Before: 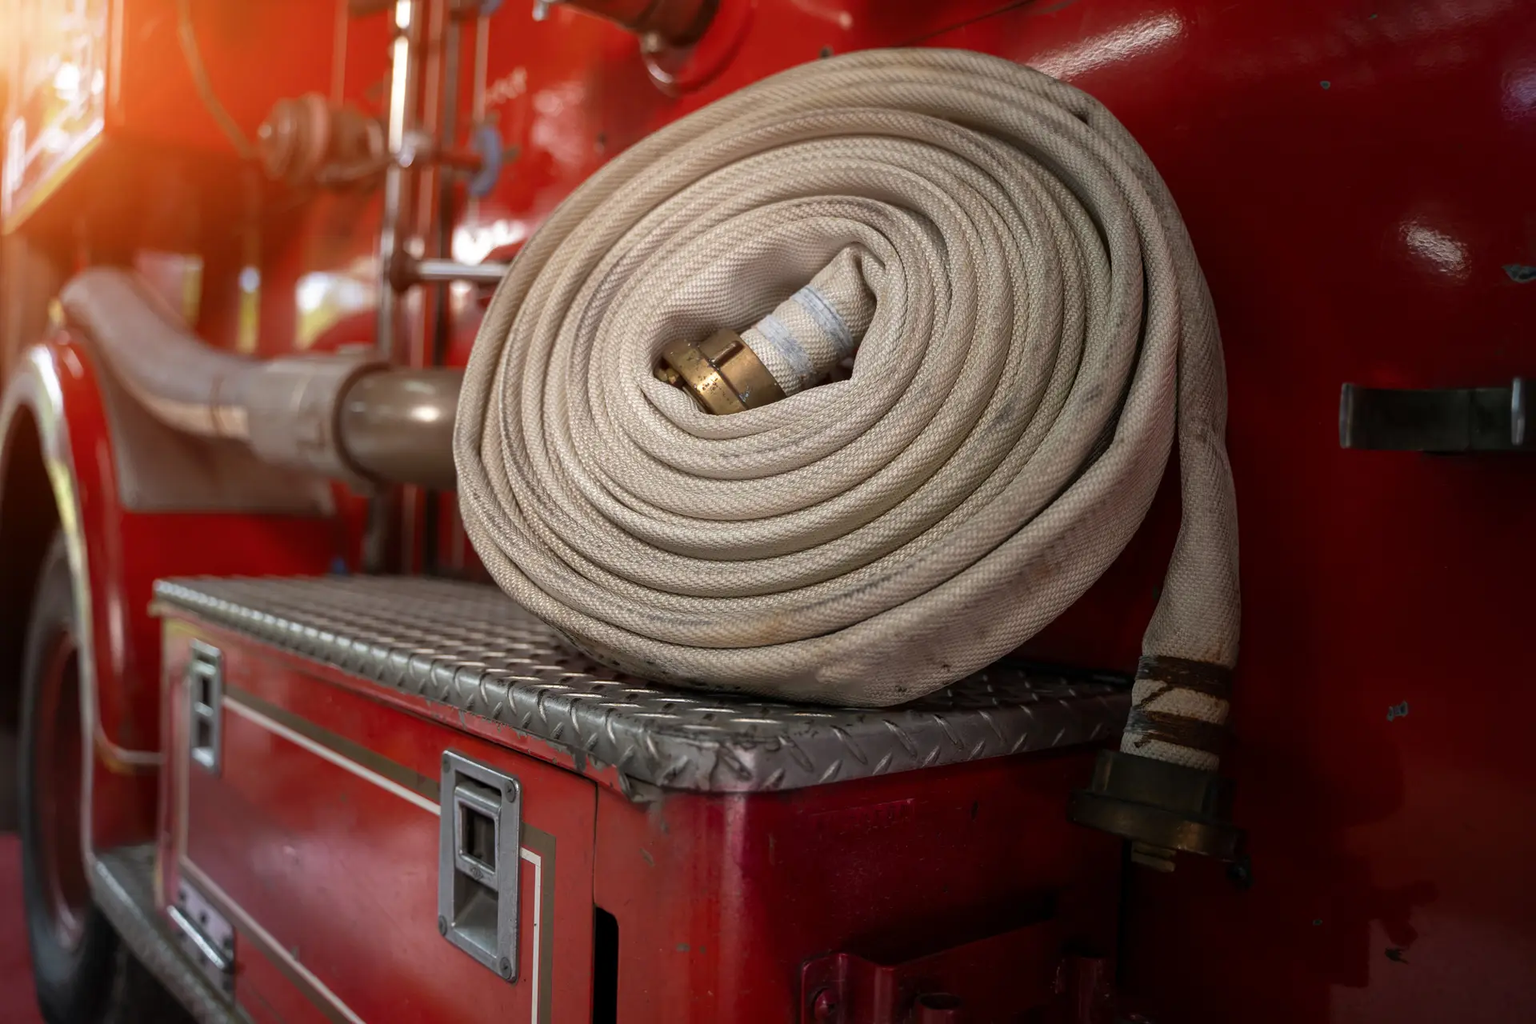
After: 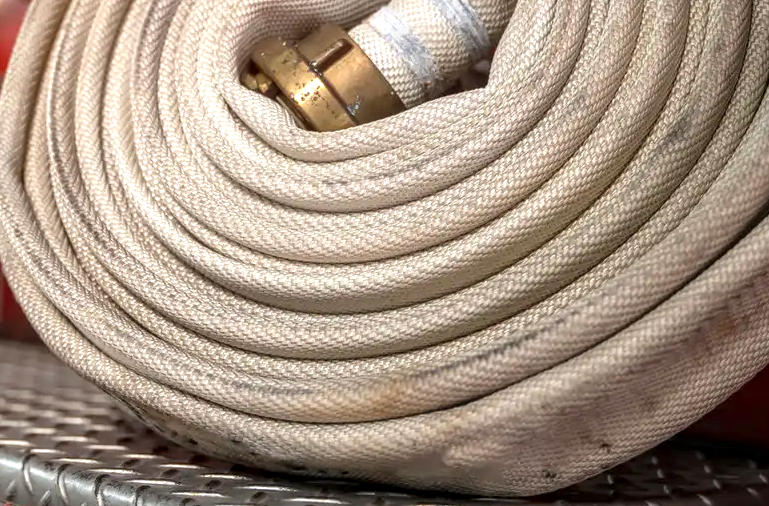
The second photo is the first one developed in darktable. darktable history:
local contrast: on, module defaults
crop: left 30.055%, top 30.238%, right 29.862%, bottom 30.224%
exposure: black level correction 0, exposure 0.69 EV, compensate exposure bias true, compensate highlight preservation false
